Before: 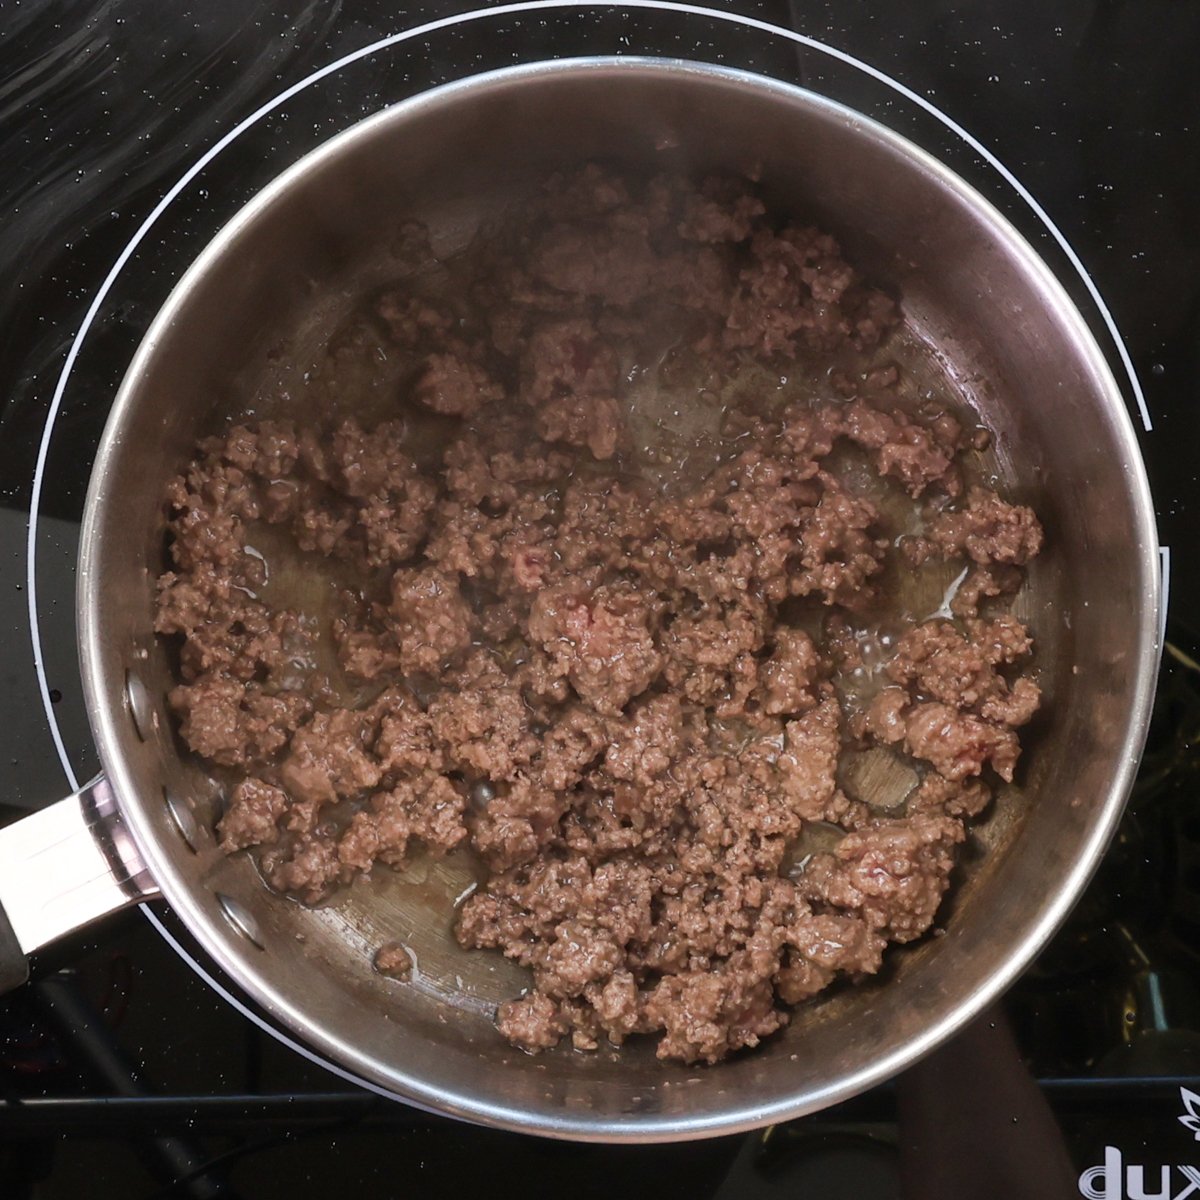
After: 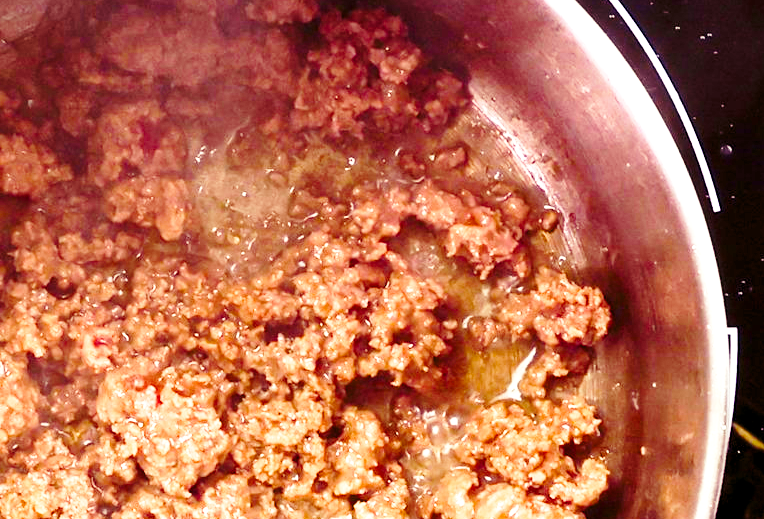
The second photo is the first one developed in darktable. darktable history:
color balance rgb: shadows lift › luminance -21.66%, shadows lift › chroma 8.98%, shadows lift › hue 283.37°, power › chroma 1.55%, power › hue 25.59°, highlights gain › luminance 6.08%, highlights gain › chroma 2.55%, highlights gain › hue 90°, global offset › luminance -0.87%, perceptual saturation grading › global saturation 27.49%, perceptual saturation grading › highlights -28.39%, perceptual saturation grading › mid-tones 15.22%, perceptual saturation grading › shadows 33.98%, perceptual brilliance grading › highlights 10%, perceptual brilliance grading › mid-tones 5%
crop: left 36.005%, top 18.293%, right 0.31%, bottom 38.444%
base curve: curves: ch0 [(0, 0) (0.028, 0.03) (0.121, 0.232) (0.46, 0.748) (0.859, 0.968) (1, 1)], preserve colors none
exposure: exposure 1 EV, compensate highlight preservation false
